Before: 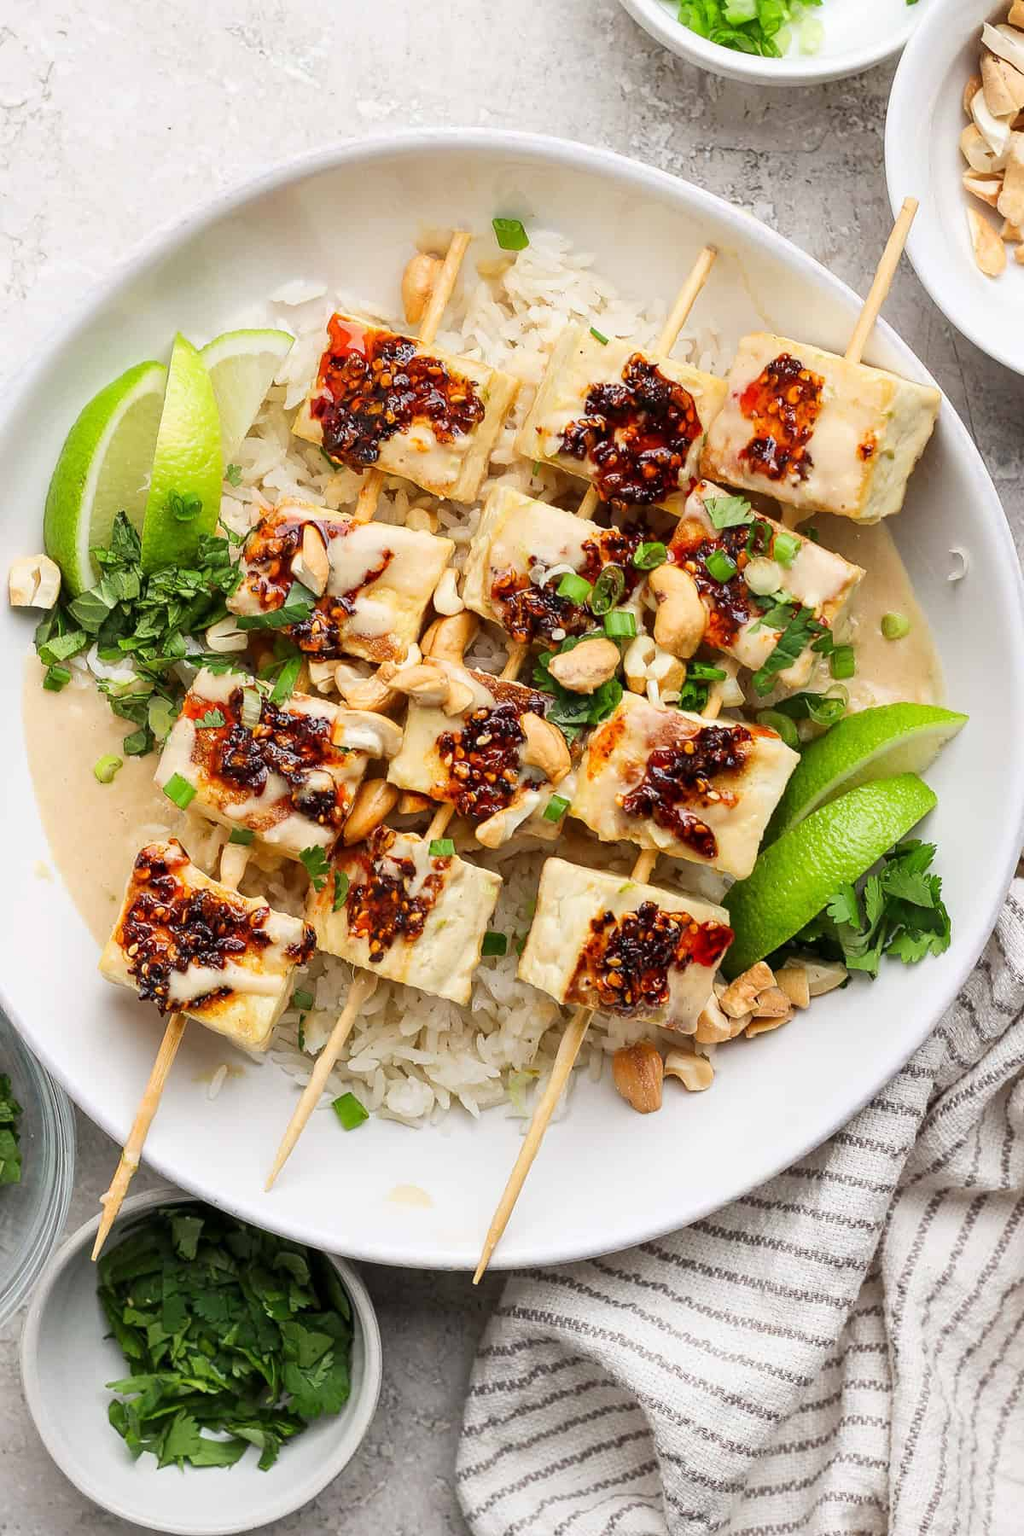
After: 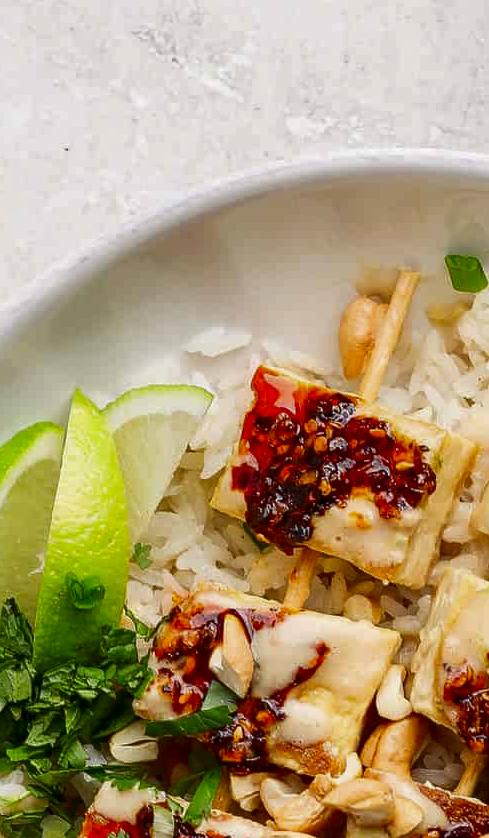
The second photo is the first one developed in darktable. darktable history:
contrast brightness saturation: brightness -0.218, saturation 0.083
crop and rotate: left 11.023%, top 0.104%, right 48.201%, bottom 53.324%
exposure: exposure -0.057 EV, compensate exposure bias true, compensate highlight preservation false
